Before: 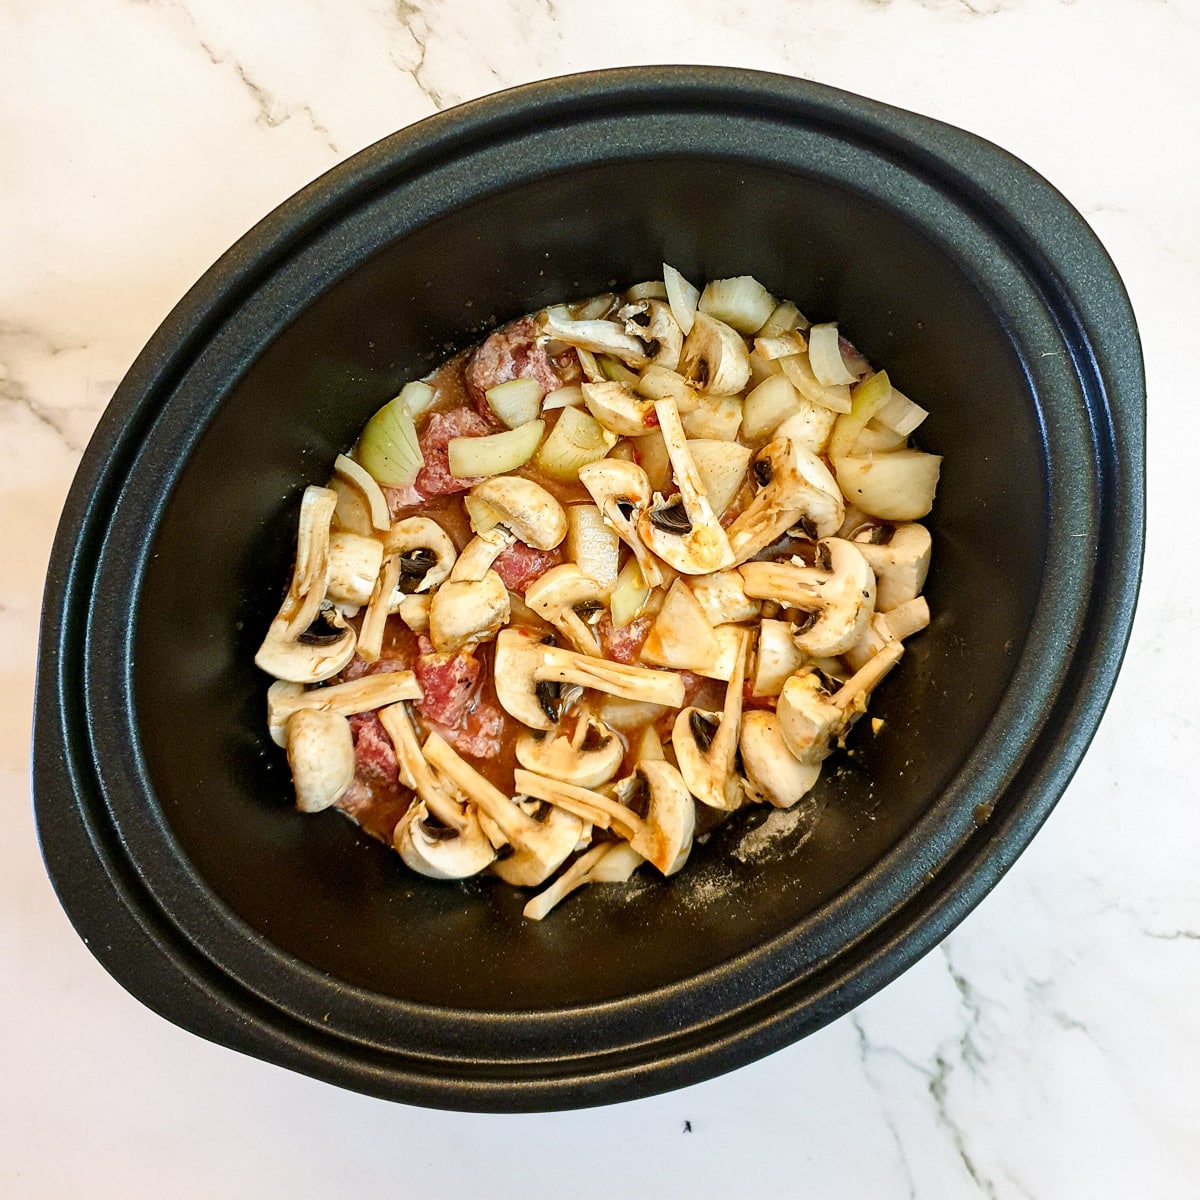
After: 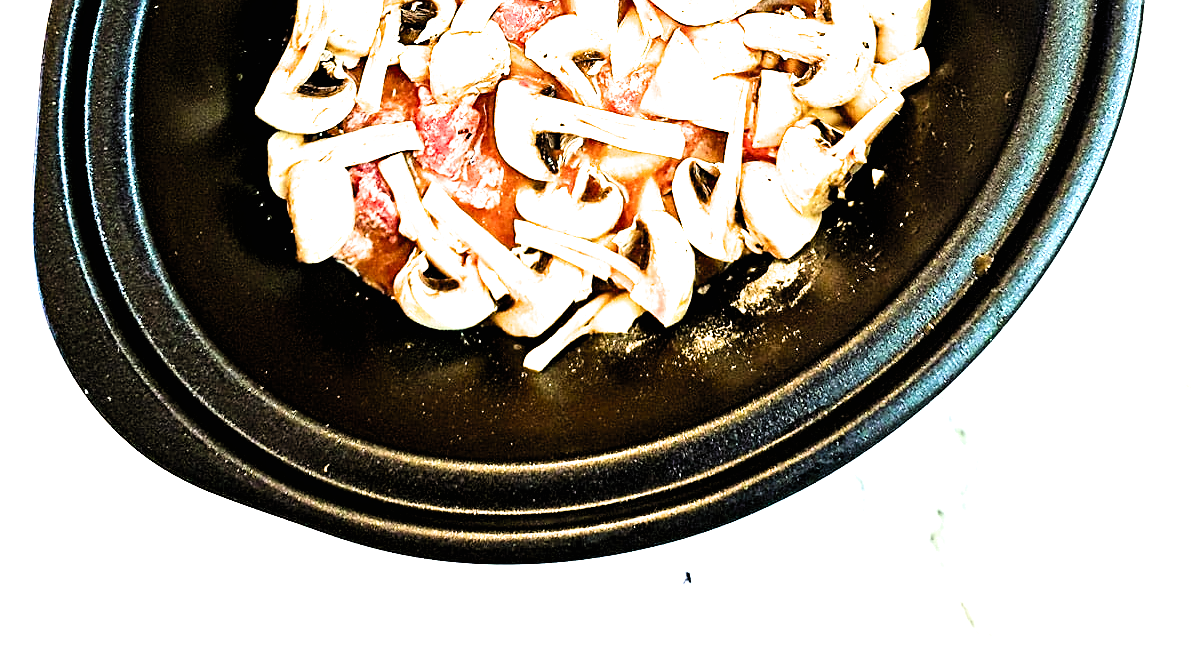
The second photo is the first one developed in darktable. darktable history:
sharpen: on, module defaults
filmic rgb: black relative exposure -3.46 EV, white relative exposure 2.25 EV, hardness 3.41, contrast in shadows safe
exposure: black level correction 0, exposure 1.102 EV, compensate highlight preservation false
crop and rotate: top 45.826%, right 0.114%
velvia: on, module defaults
contrast brightness saturation: contrast 0.196, brightness 0.165, saturation 0.228
haze removal: compatibility mode true, adaptive false
